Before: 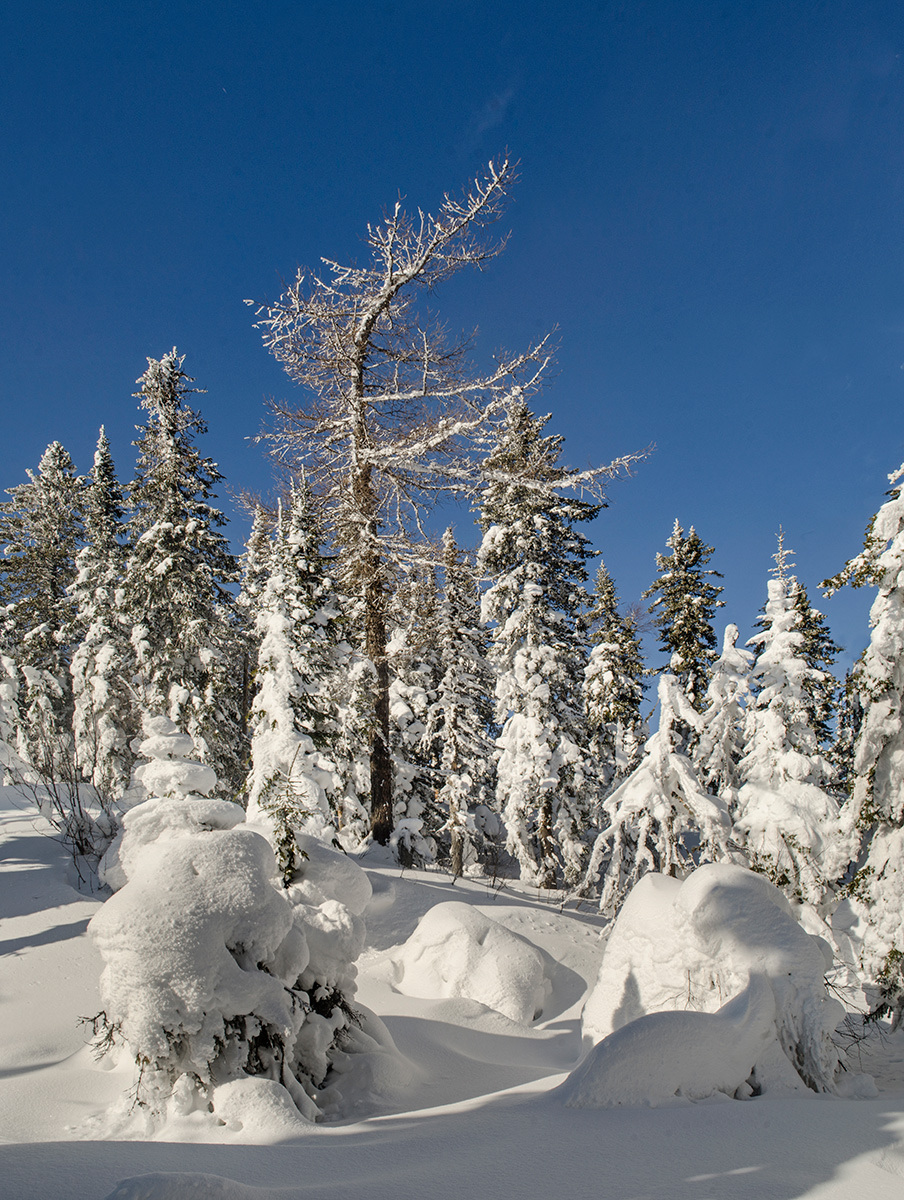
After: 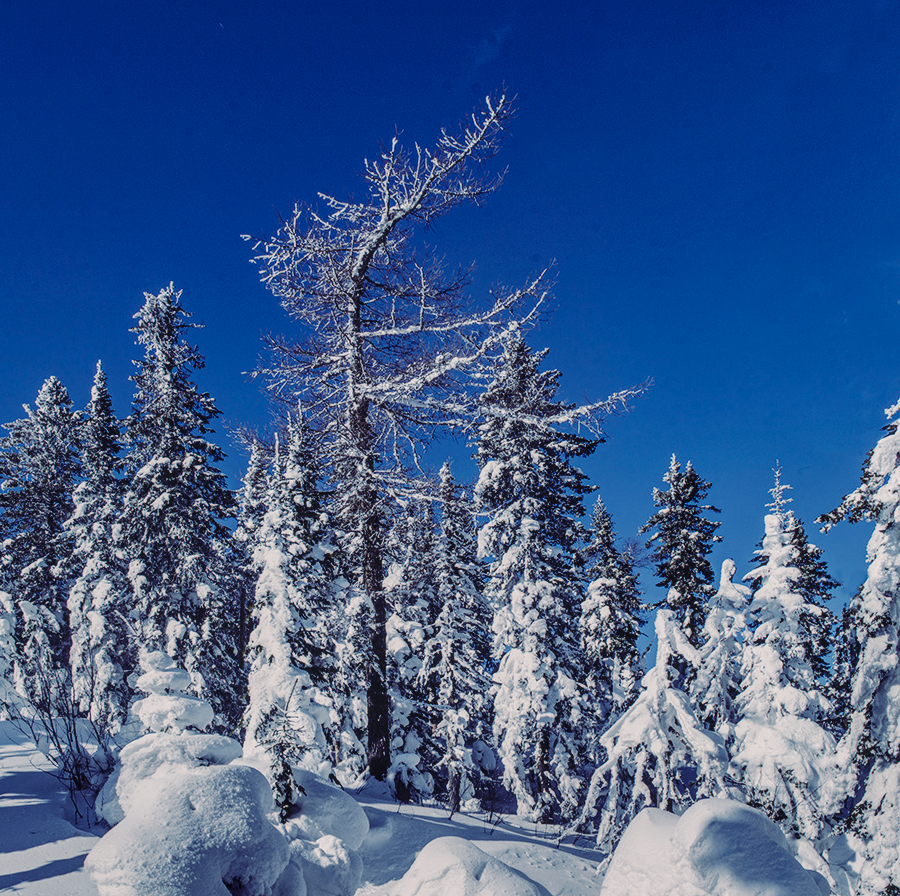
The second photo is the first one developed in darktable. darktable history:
crop: left 0.387%, top 5.469%, bottom 19.809%
rgb curve: curves: ch0 [(0, 0.186) (0.314, 0.284) (0.576, 0.466) (0.805, 0.691) (0.936, 0.886)]; ch1 [(0, 0.186) (0.314, 0.284) (0.581, 0.534) (0.771, 0.746) (0.936, 0.958)]; ch2 [(0, 0.216) (0.275, 0.39) (1, 1)], mode RGB, independent channels, compensate middle gray true, preserve colors none
white balance: red 1.042, blue 1.17
local contrast: on, module defaults
filmic rgb: middle gray luminance 30%, black relative exposure -9 EV, white relative exposure 7 EV, threshold 6 EV, target black luminance 0%, hardness 2.94, latitude 2.04%, contrast 0.963, highlights saturation mix 5%, shadows ↔ highlights balance 12.16%, add noise in highlights 0, preserve chrominance no, color science v3 (2019), use custom middle-gray values true, iterations of high-quality reconstruction 0, contrast in highlights soft, enable highlight reconstruction true
tone equalizer: -8 EV -0.75 EV, -7 EV -0.7 EV, -6 EV -0.6 EV, -5 EV -0.4 EV, -3 EV 0.4 EV, -2 EV 0.6 EV, -1 EV 0.7 EV, +0 EV 0.75 EV, edges refinement/feathering 500, mask exposure compensation -1.57 EV, preserve details no
